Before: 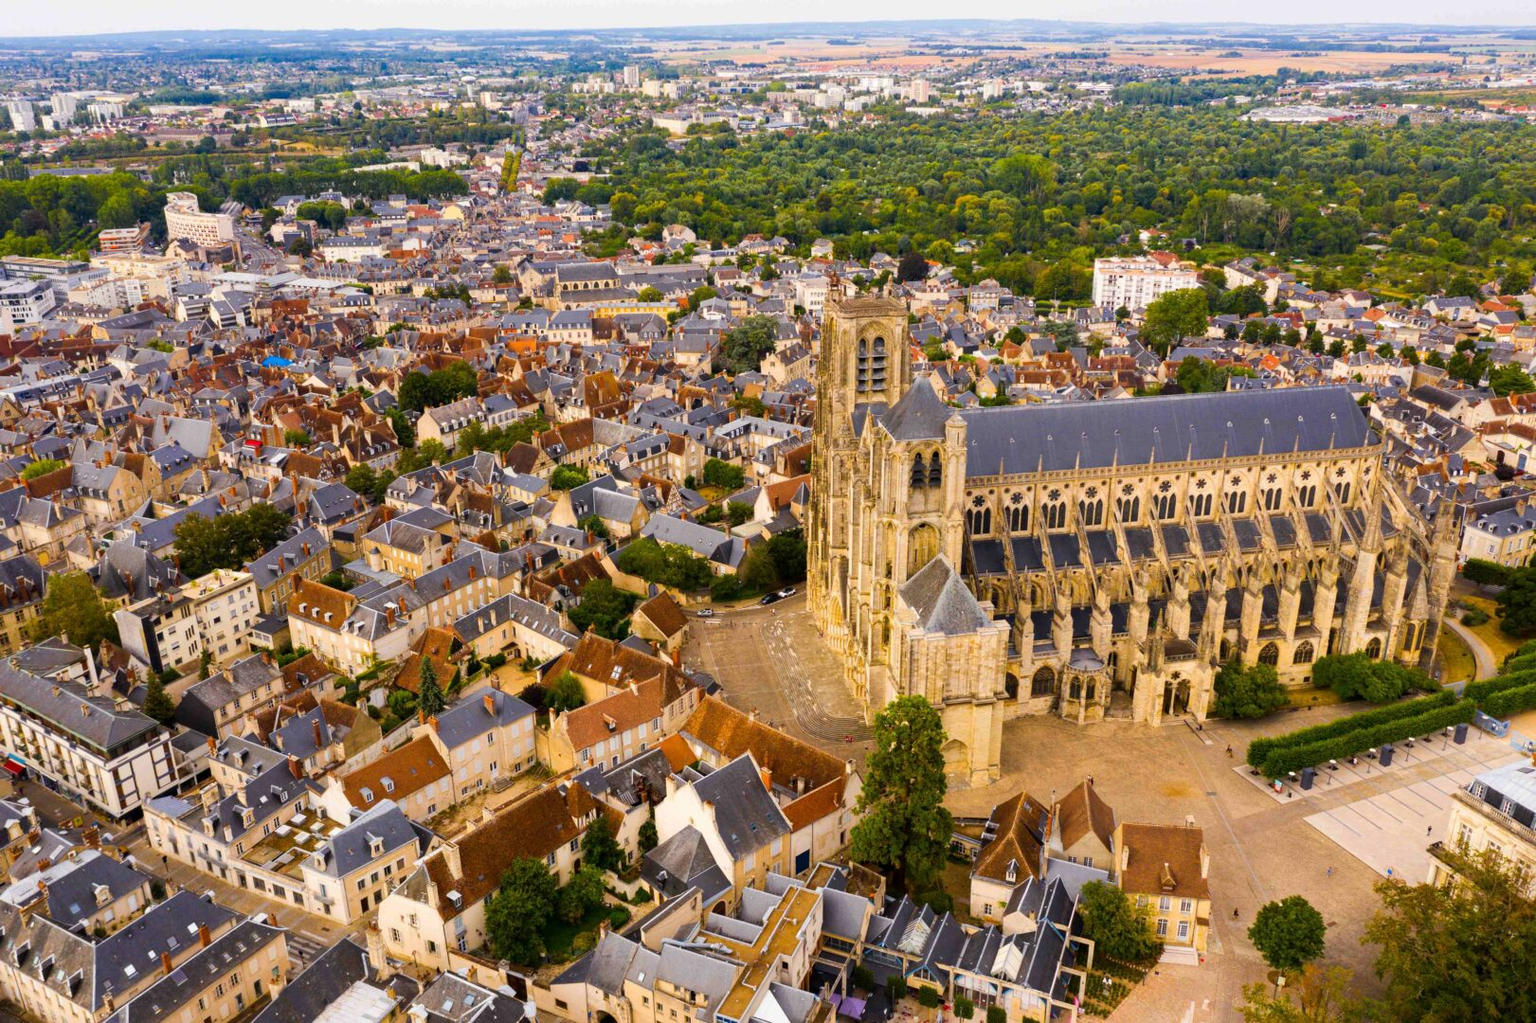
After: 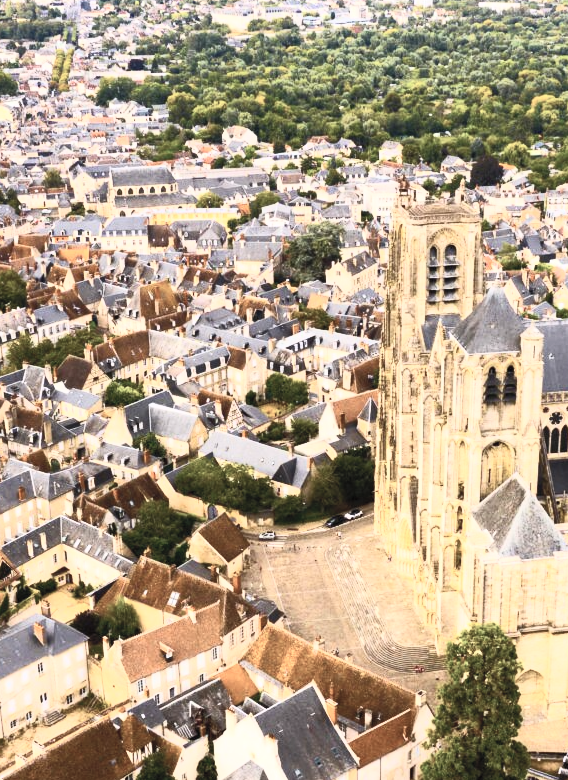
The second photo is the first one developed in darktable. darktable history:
crop and rotate: left 29.452%, top 10.306%, right 35.471%, bottom 17.409%
exposure: black level correction 0, compensate highlight preservation false
contrast brightness saturation: contrast 0.558, brightness 0.566, saturation -0.335
